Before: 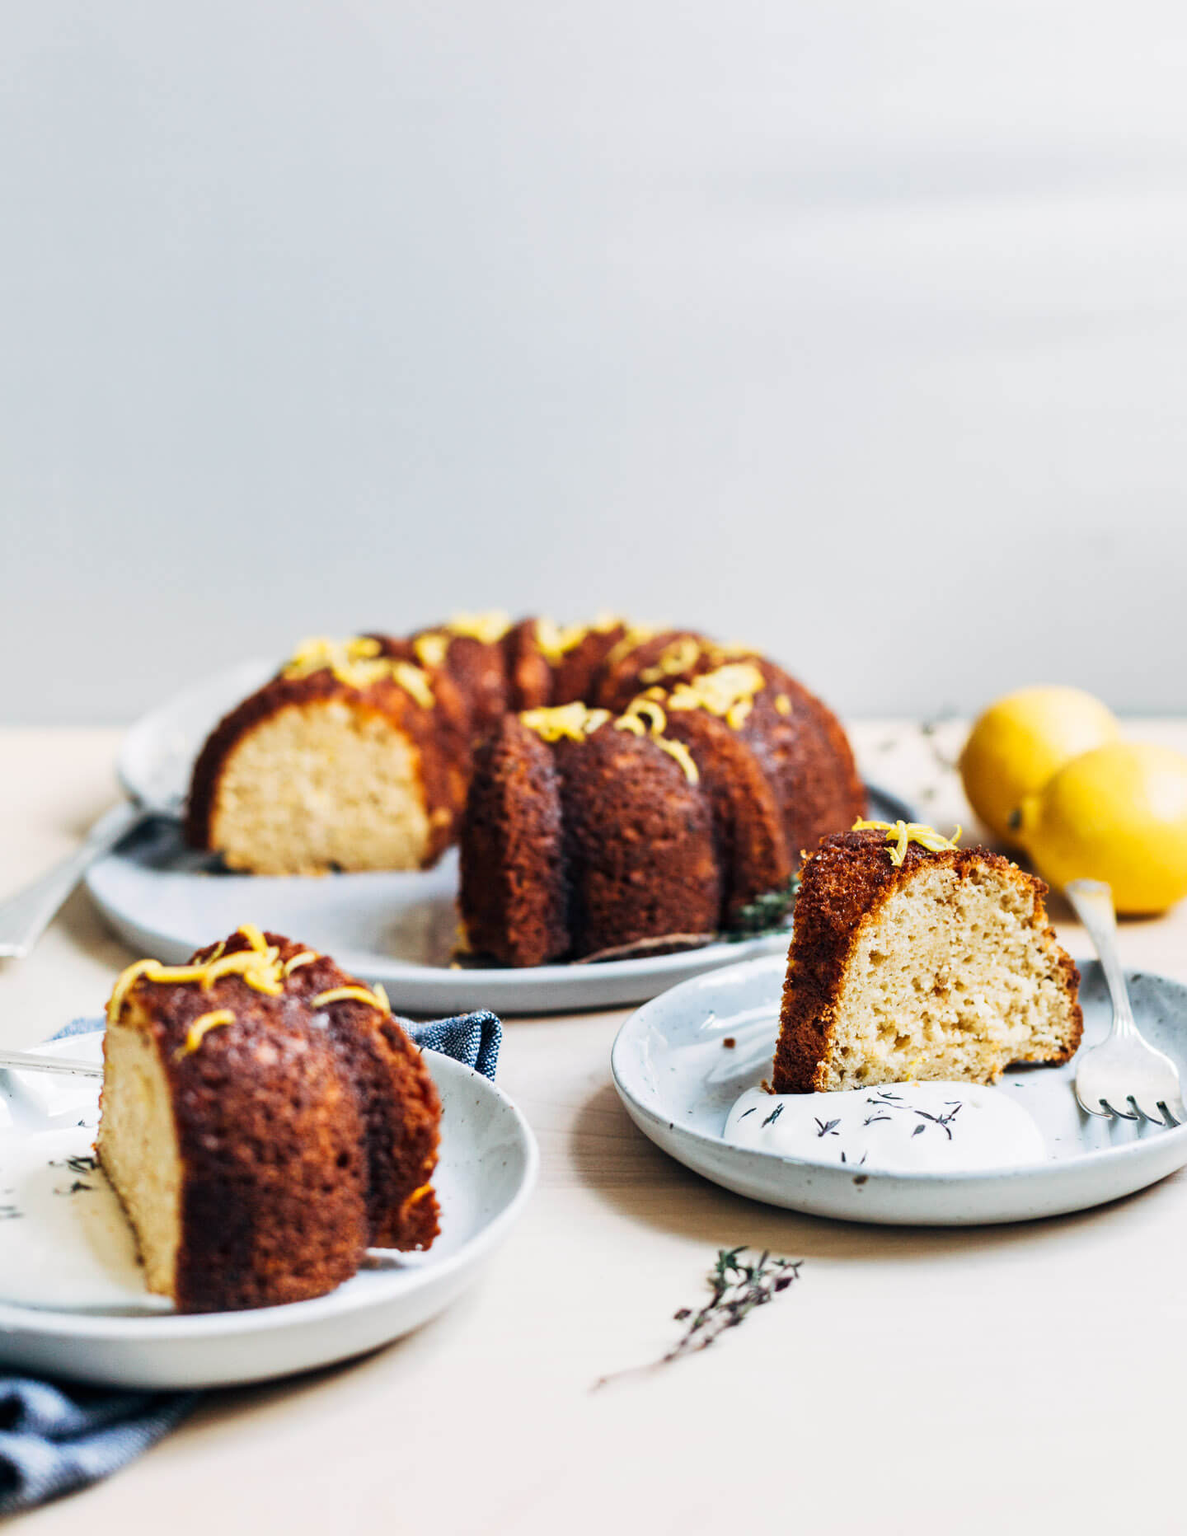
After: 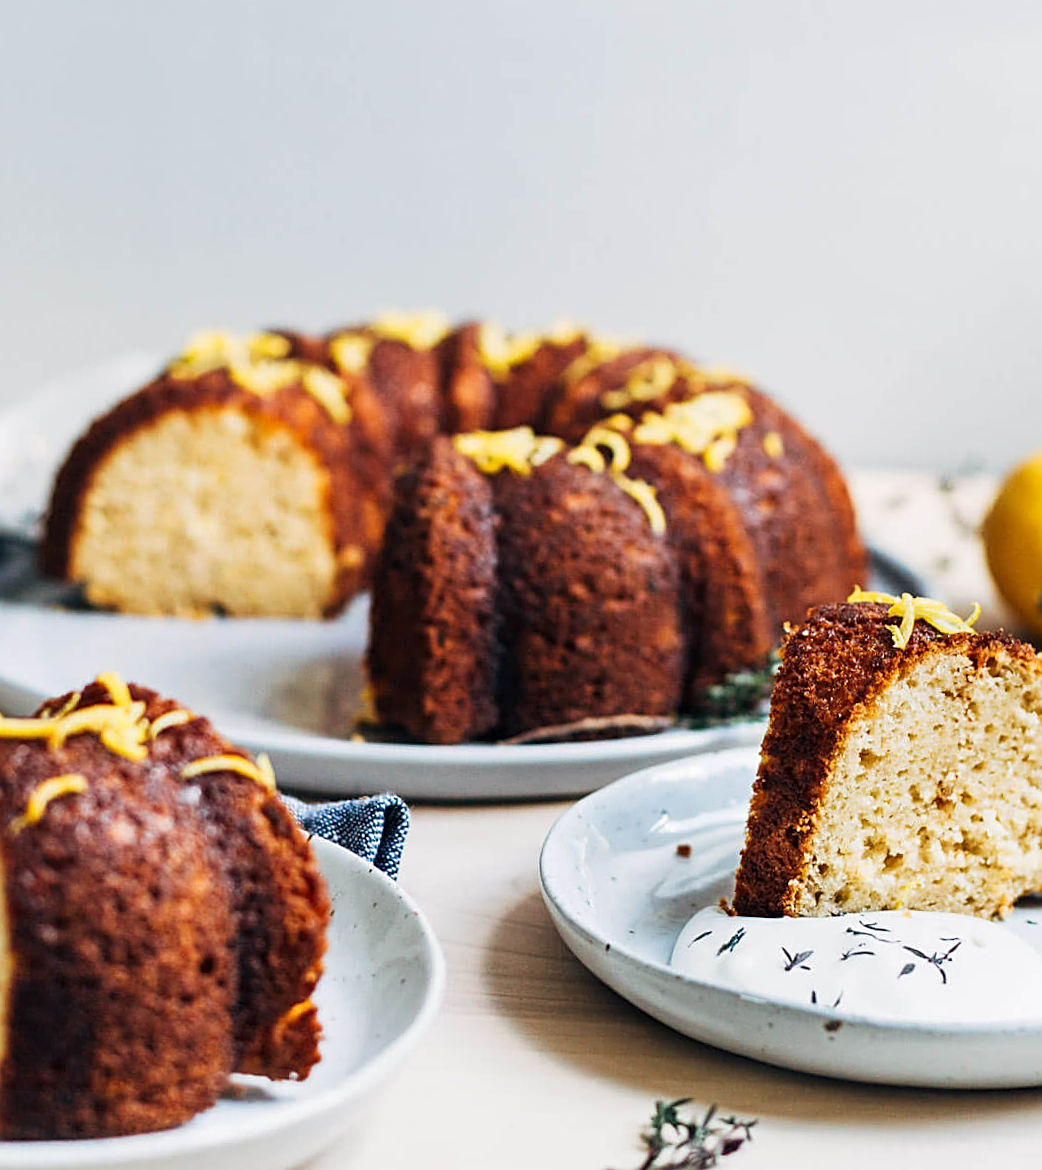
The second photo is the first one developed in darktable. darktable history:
crop and rotate: angle -3.37°, left 9.79%, top 20.73%, right 12.42%, bottom 11.82%
sharpen: on, module defaults
